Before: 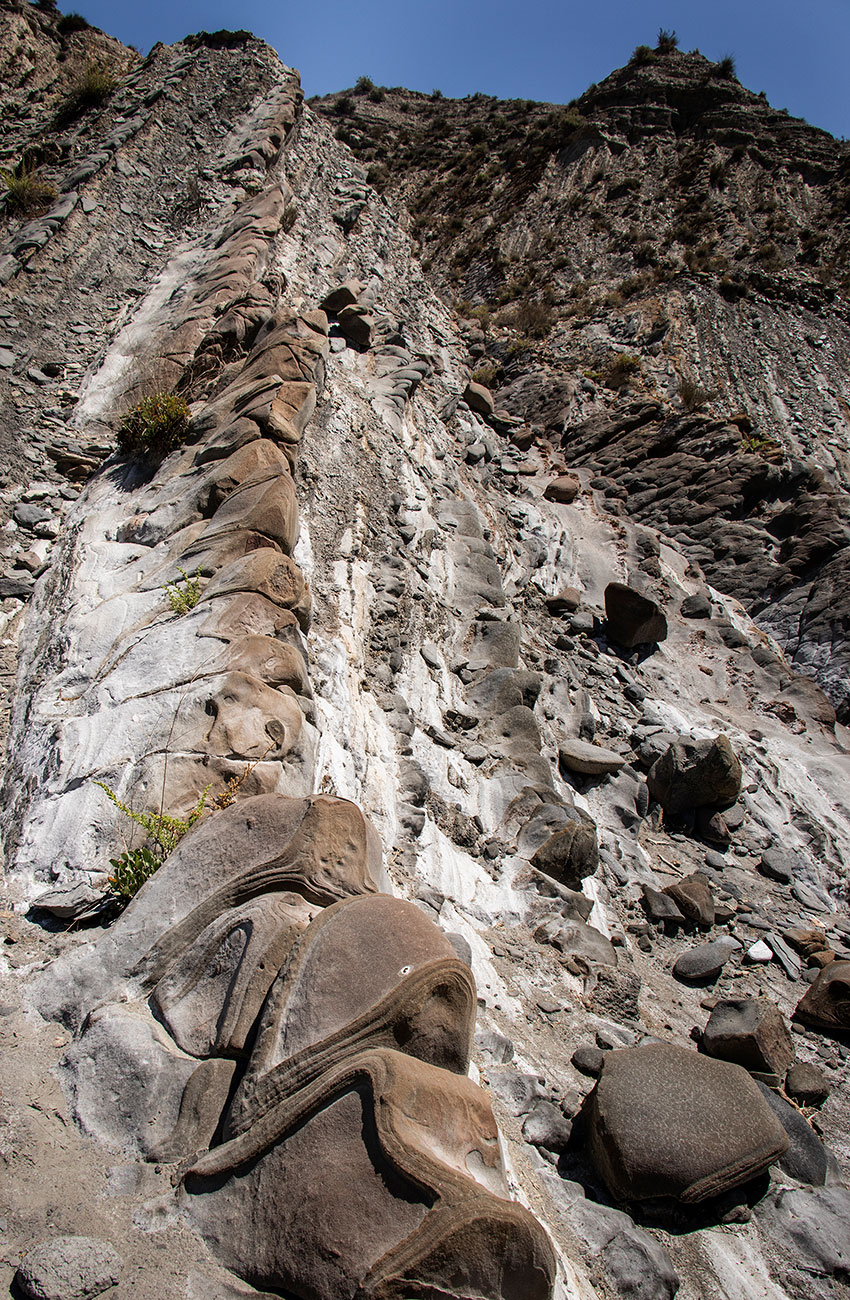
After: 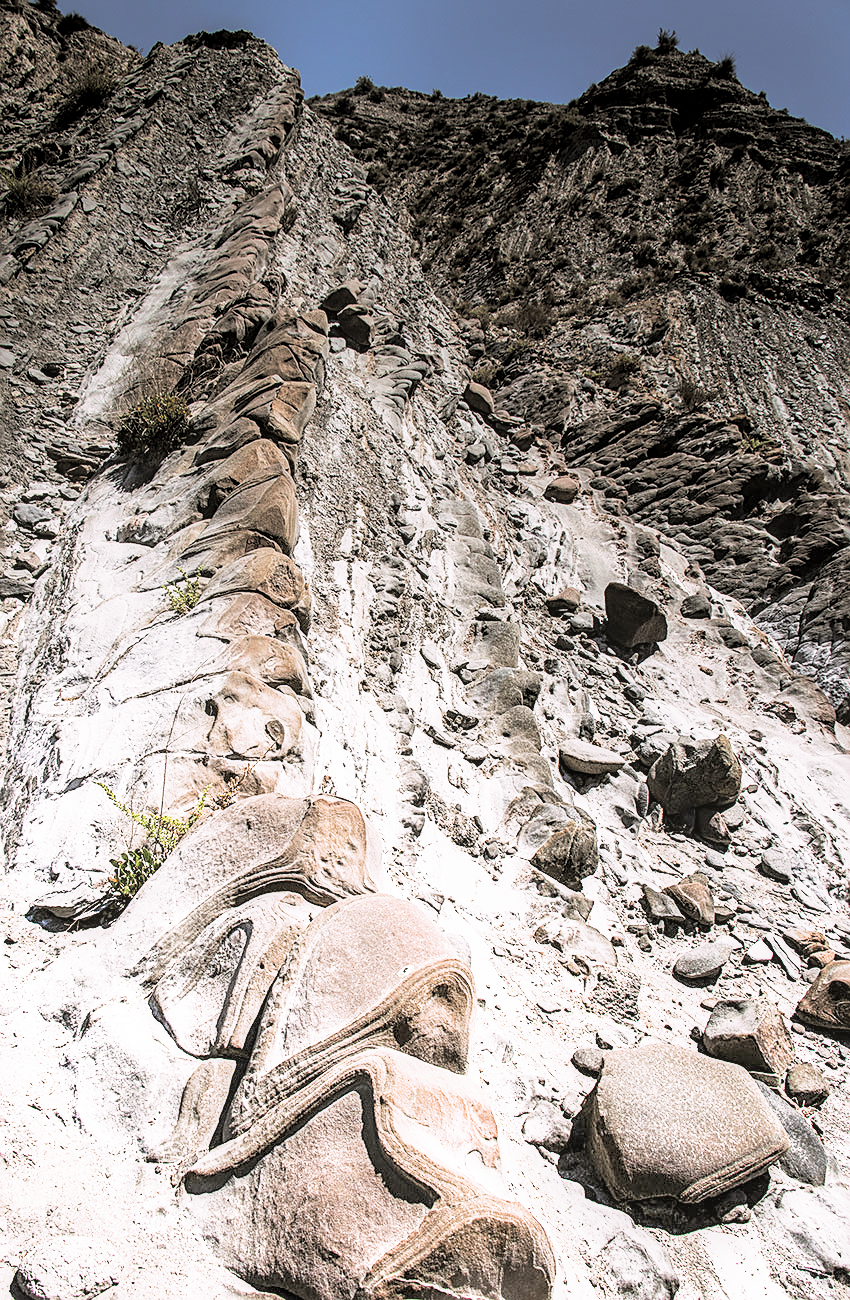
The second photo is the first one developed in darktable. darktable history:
white balance: red 1, blue 1
sharpen: on, module defaults
sigmoid: contrast 1.22, skew 0.65
graduated density: density -3.9 EV
split-toning: shadows › hue 46.8°, shadows › saturation 0.17, highlights › hue 316.8°, highlights › saturation 0.27, balance -51.82
local contrast: on, module defaults
